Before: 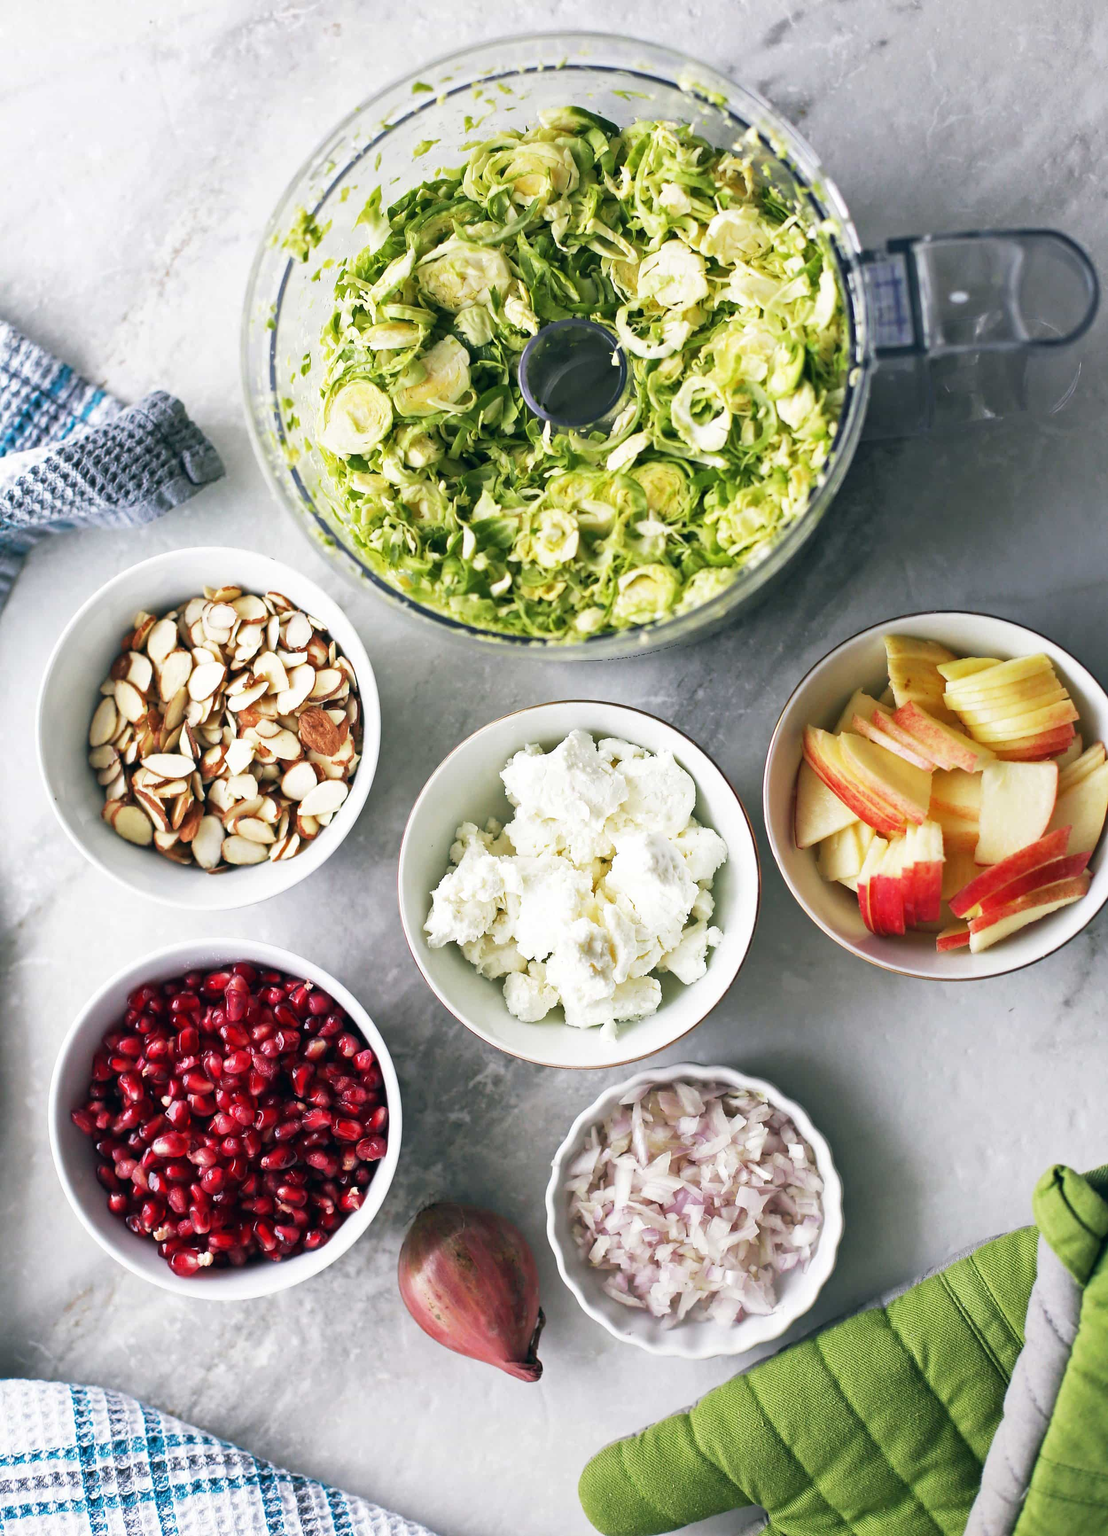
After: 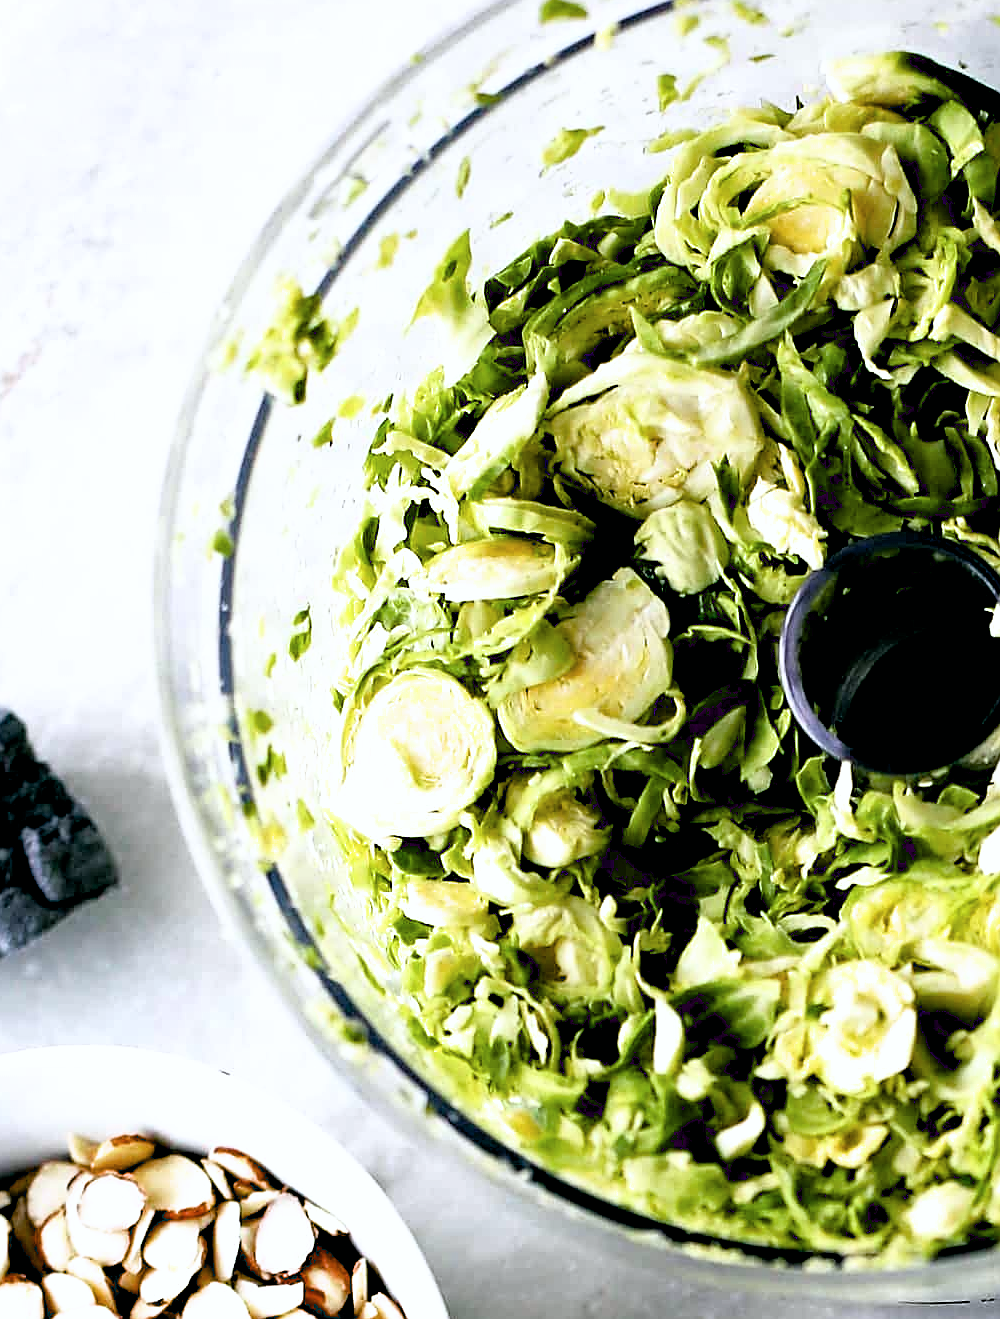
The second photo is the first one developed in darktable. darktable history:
crop: left 15.639%, top 5.426%, right 44.338%, bottom 56.518%
exposure: black level correction 0.055, exposure -0.037 EV, compensate highlight preservation false
sharpen: on, module defaults
filmic rgb: black relative exposure -8.29 EV, white relative exposure 2.2 EV, target white luminance 99.86%, hardness 7.19, latitude 75.28%, contrast 1.315, highlights saturation mix -2.17%, shadows ↔ highlights balance 29.81%
color correction: highlights a* -0.074, highlights b* -5.22, shadows a* -0.124, shadows b* -0.081
